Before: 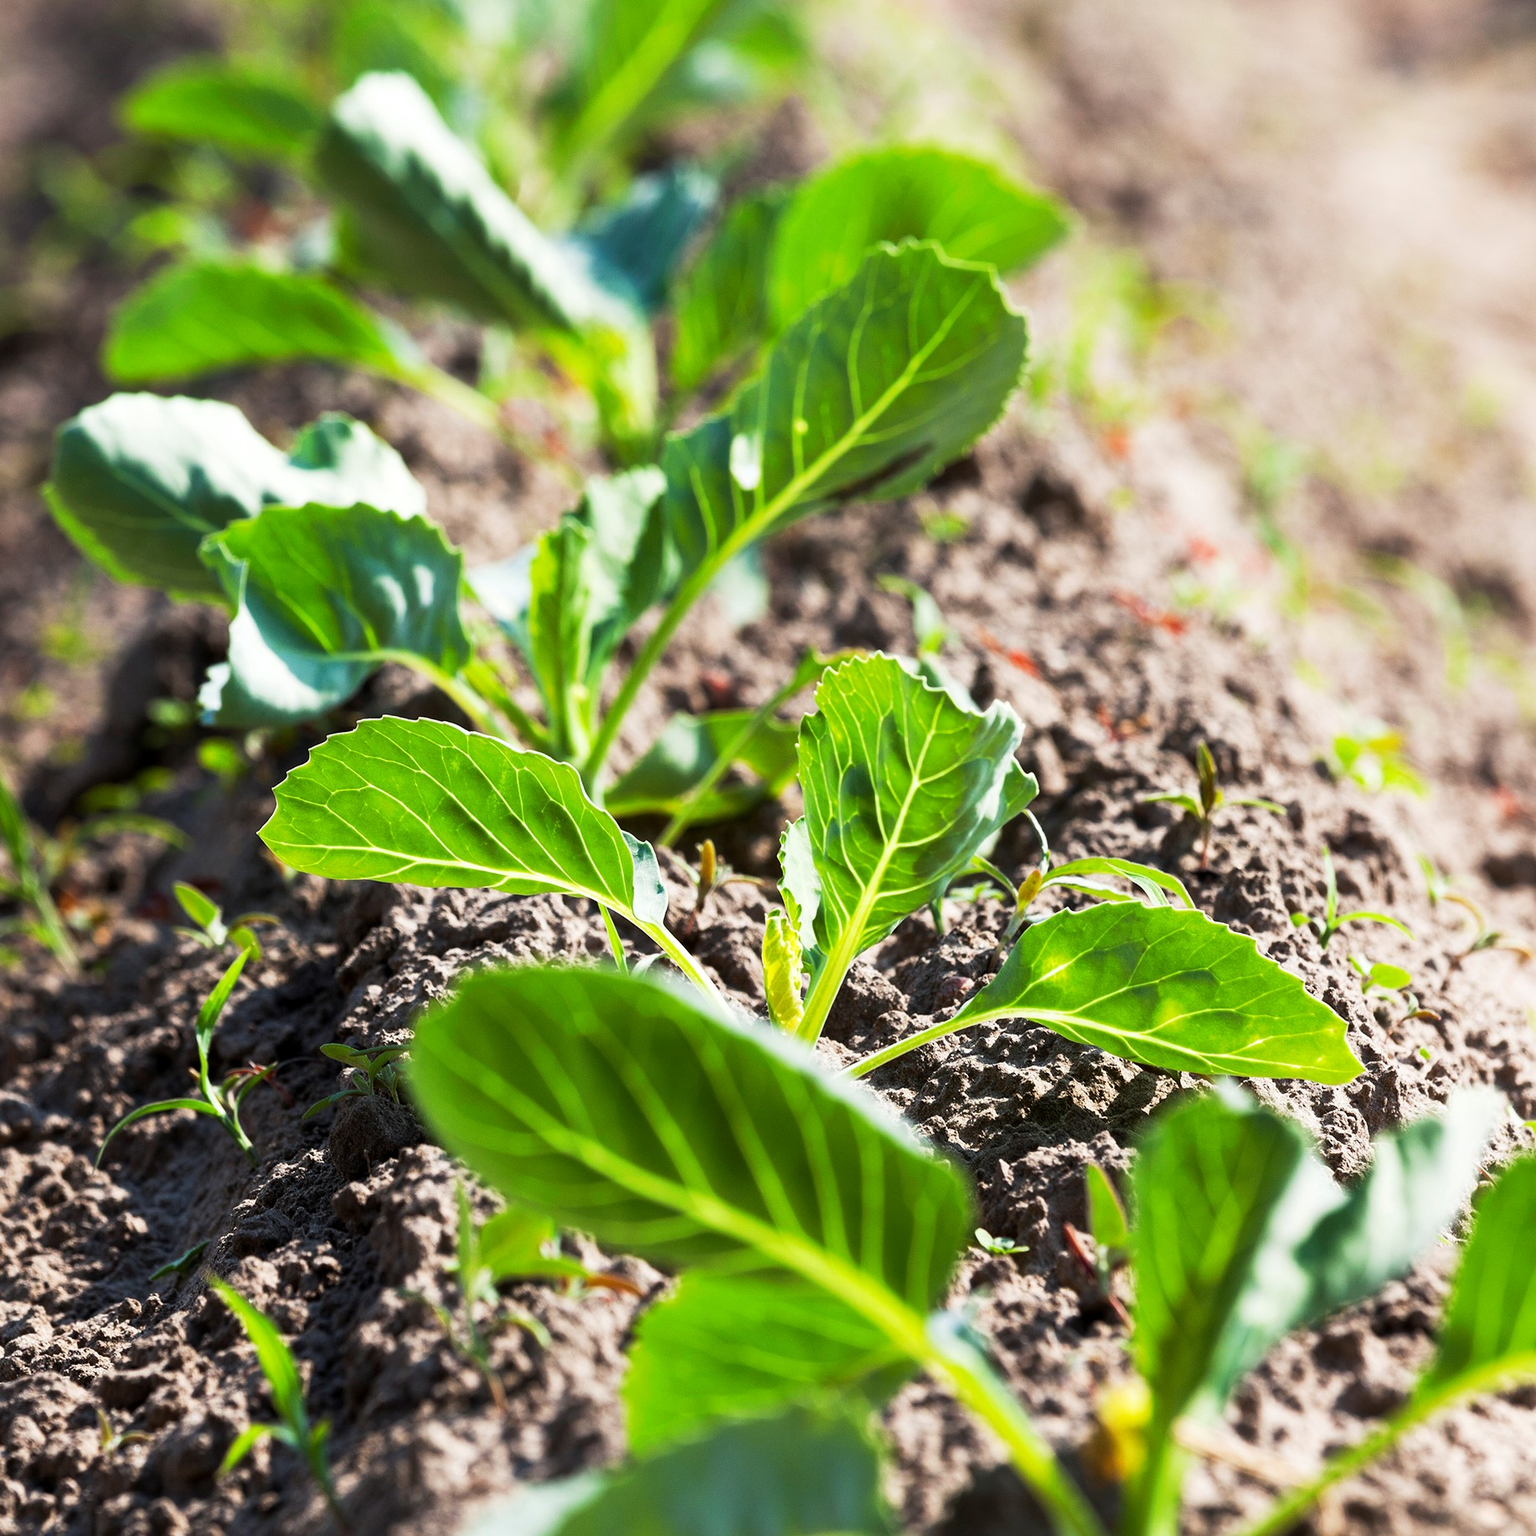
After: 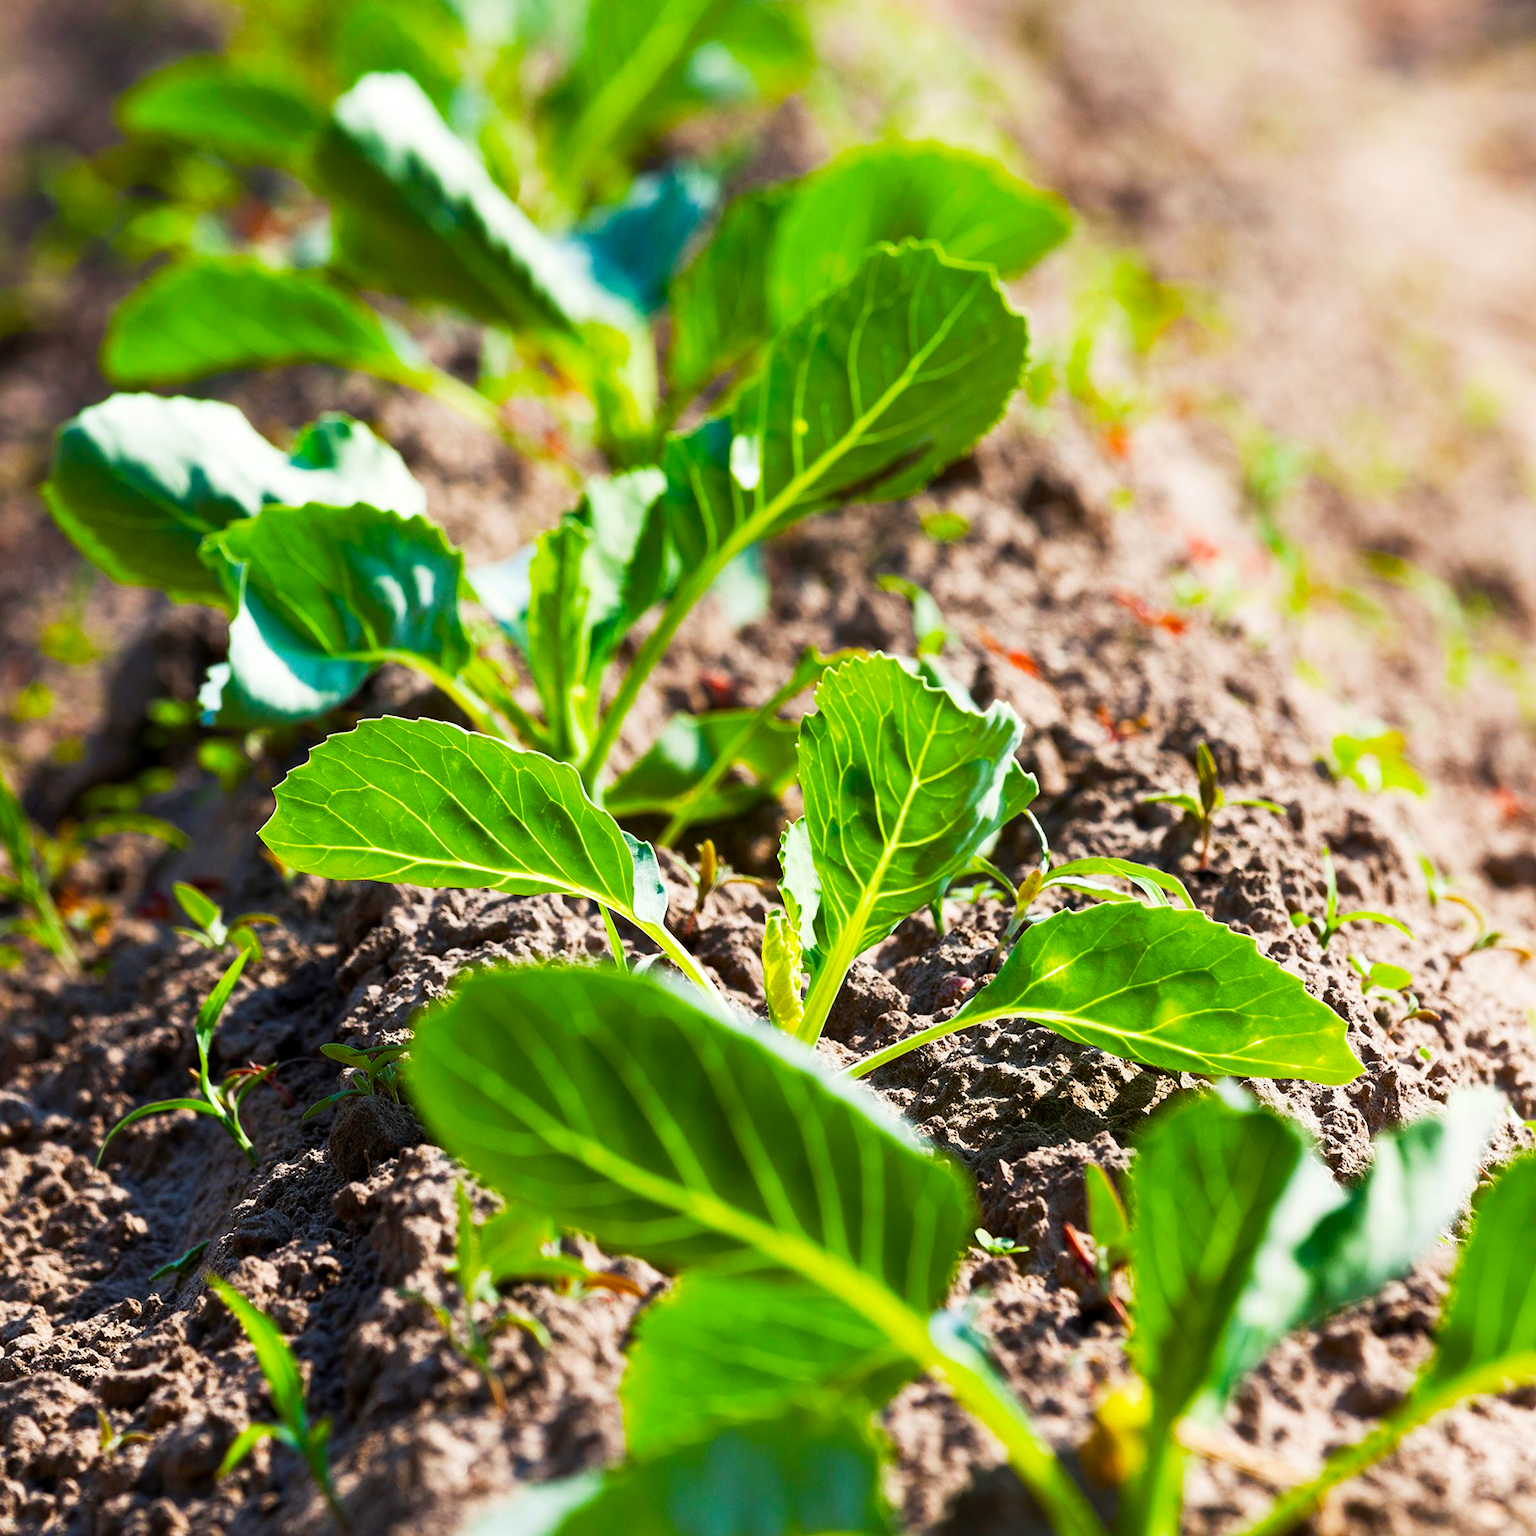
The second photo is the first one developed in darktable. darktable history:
color balance rgb: perceptual saturation grading › global saturation 35.756%, perceptual saturation grading › shadows 35.792%, global vibrance 20%
